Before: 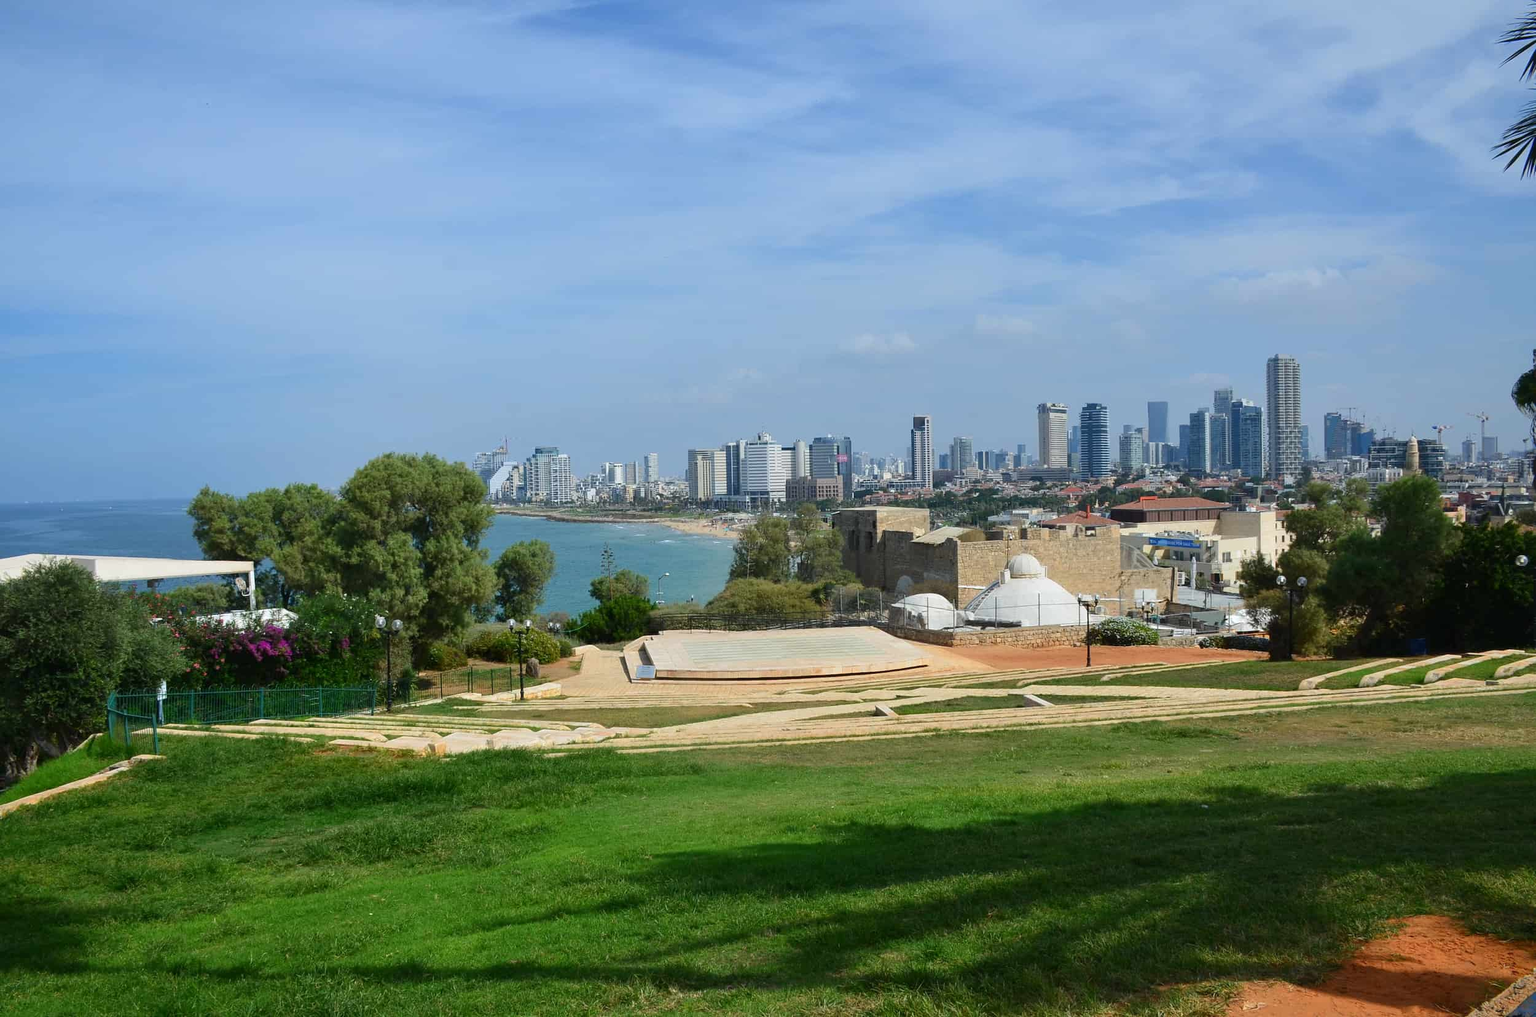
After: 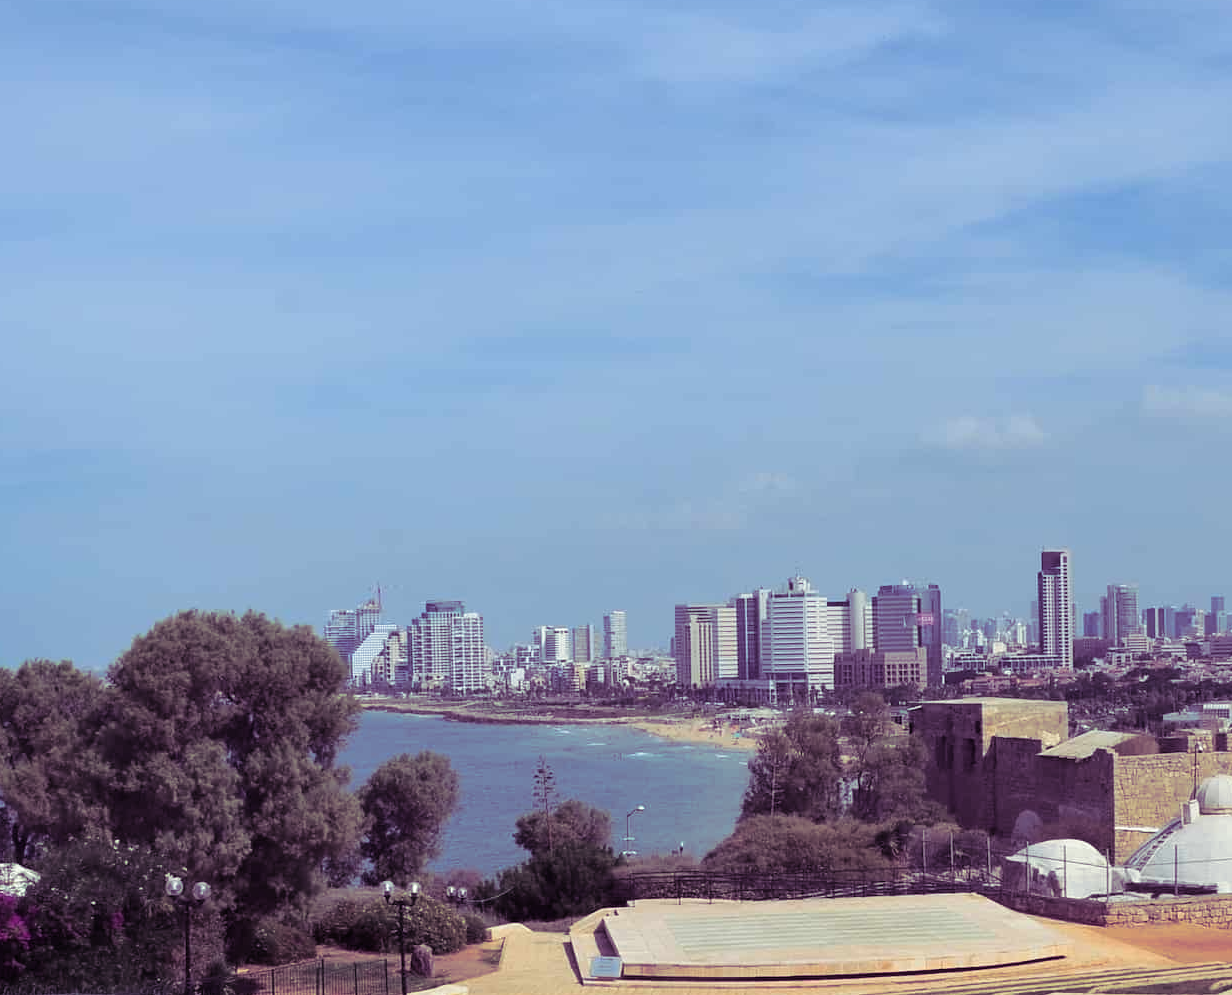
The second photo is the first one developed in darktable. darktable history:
split-toning: shadows › hue 277.2°, shadows › saturation 0.74
crop: left 17.835%, top 7.675%, right 32.881%, bottom 32.213%
